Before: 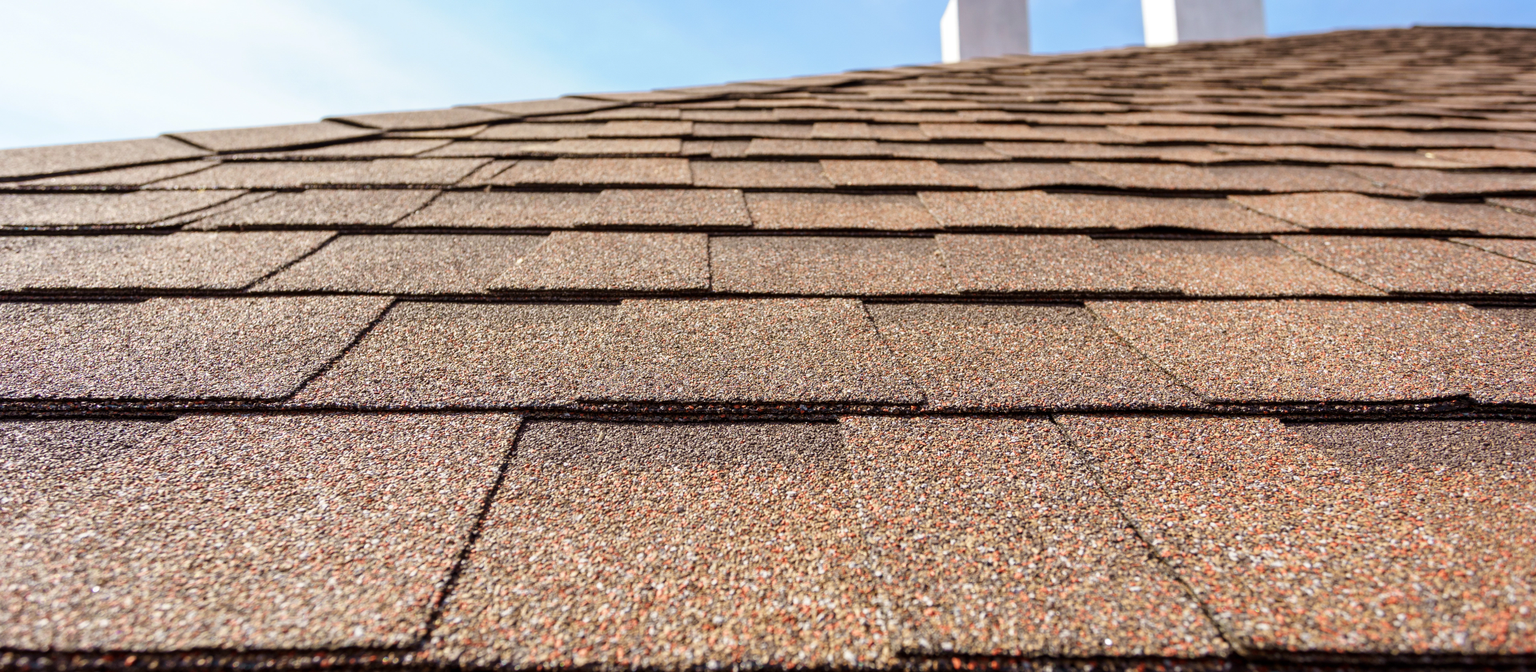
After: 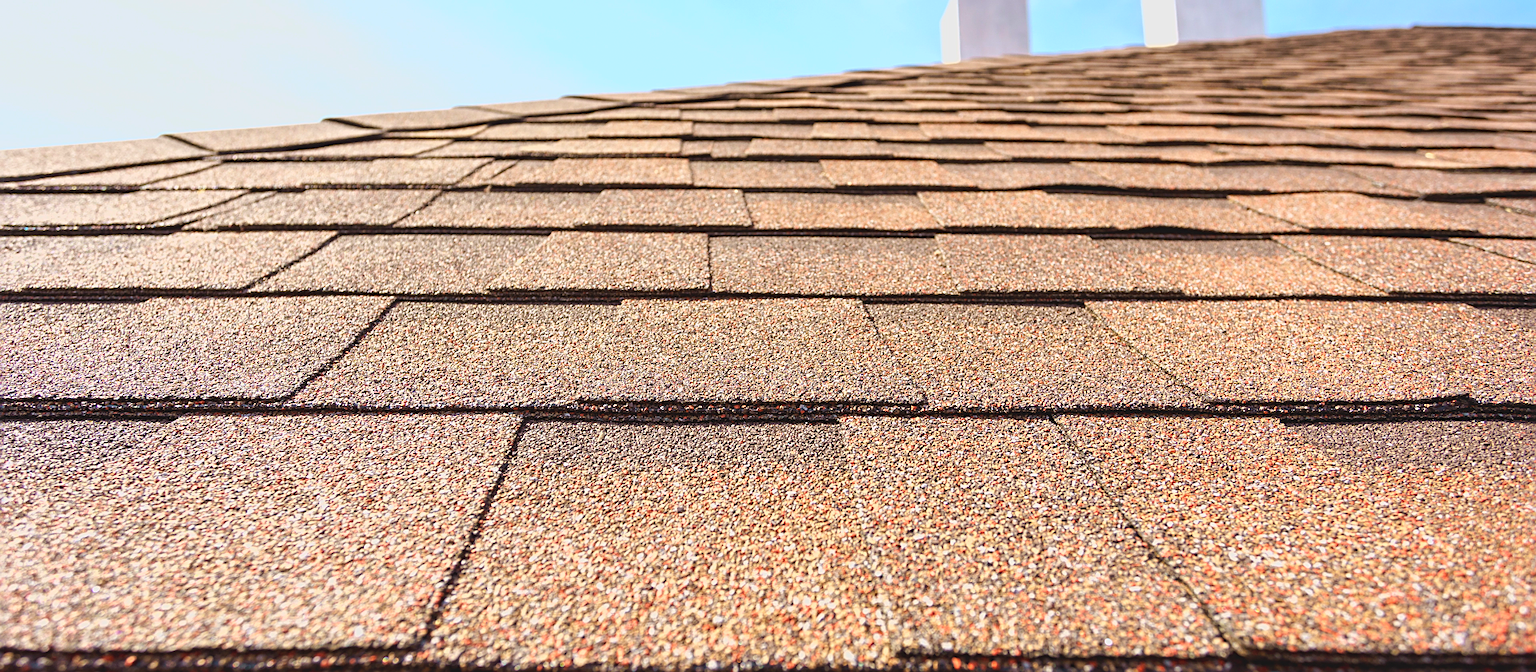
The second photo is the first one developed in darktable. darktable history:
sharpen: on, module defaults
exposure: black level correction 0, exposure 0.7 EV, compensate exposure bias true, compensate highlight preservation false
lowpass: radius 0.1, contrast 0.85, saturation 1.1, unbound 0
